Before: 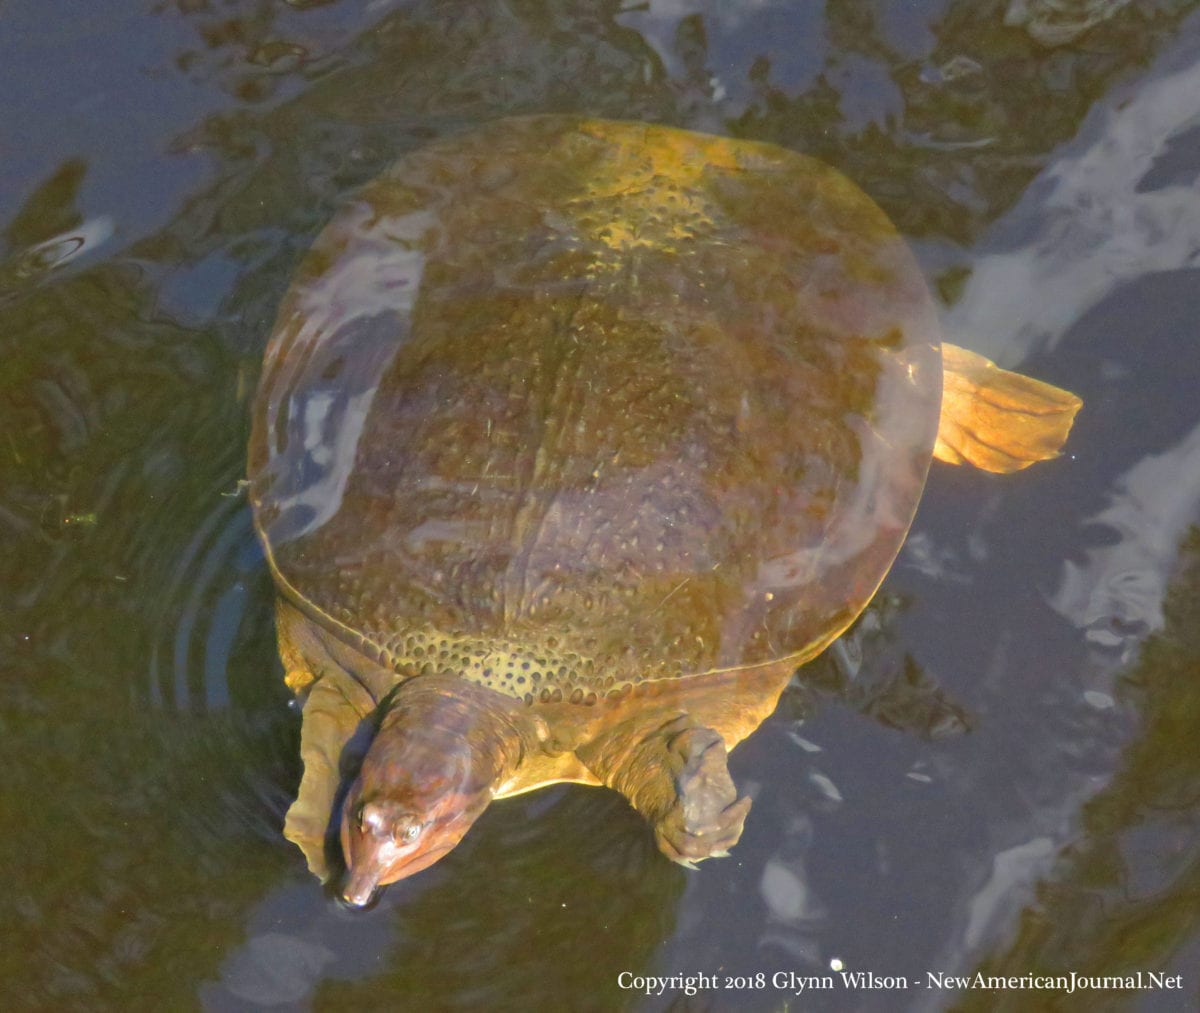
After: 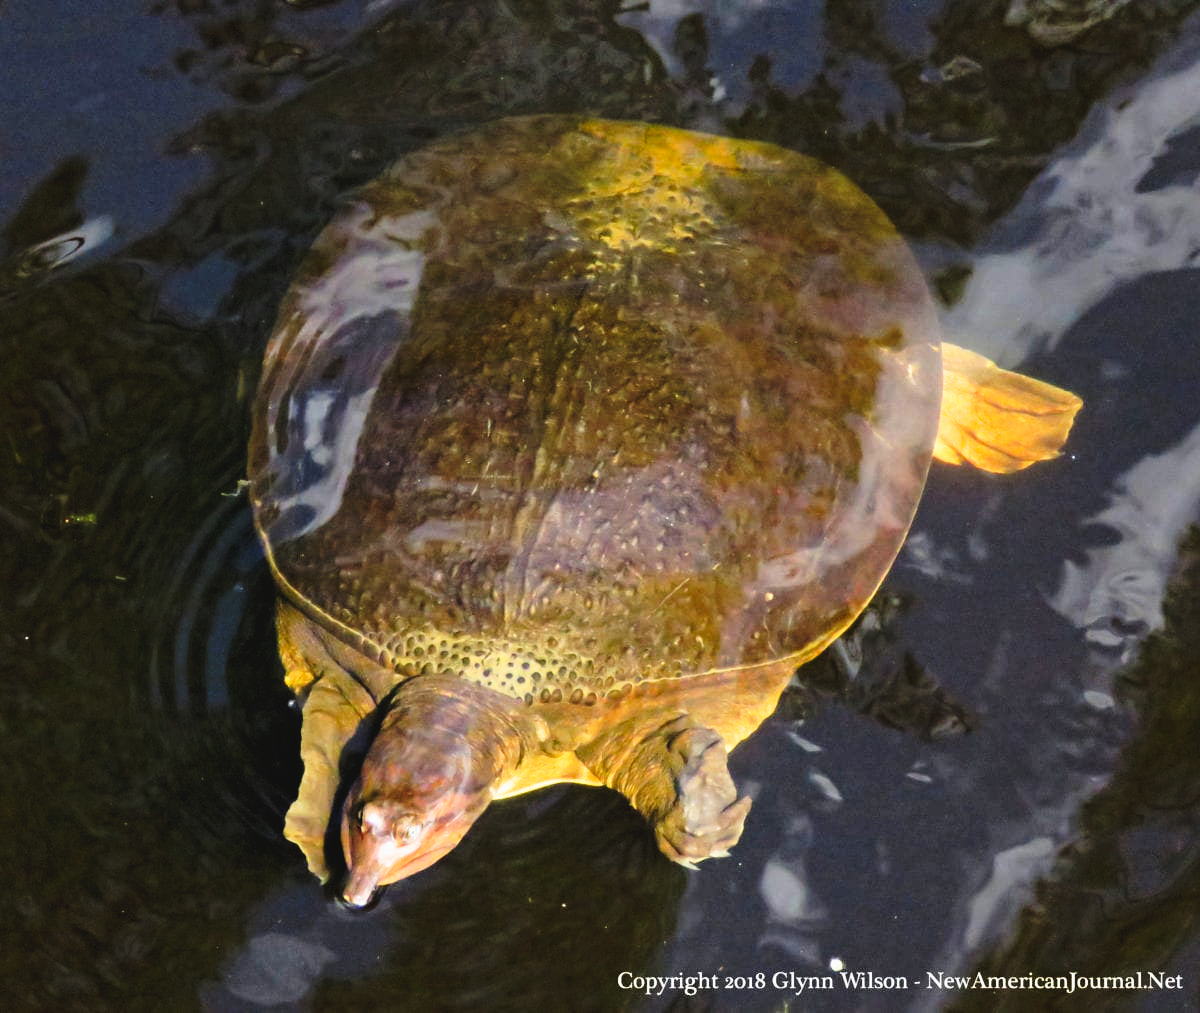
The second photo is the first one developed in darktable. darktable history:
filmic rgb: black relative exposure -4 EV, white relative exposure 3 EV, hardness 3.02, contrast 1.4
tone curve: curves: ch0 [(0, 0) (0.003, 0.047) (0.011, 0.047) (0.025, 0.049) (0.044, 0.051) (0.069, 0.055) (0.1, 0.066) (0.136, 0.089) (0.177, 0.12) (0.224, 0.155) (0.277, 0.205) (0.335, 0.281) (0.399, 0.37) (0.468, 0.47) (0.543, 0.574) (0.623, 0.687) (0.709, 0.801) (0.801, 0.89) (0.898, 0.963) (1, 1)], preserve colors none
